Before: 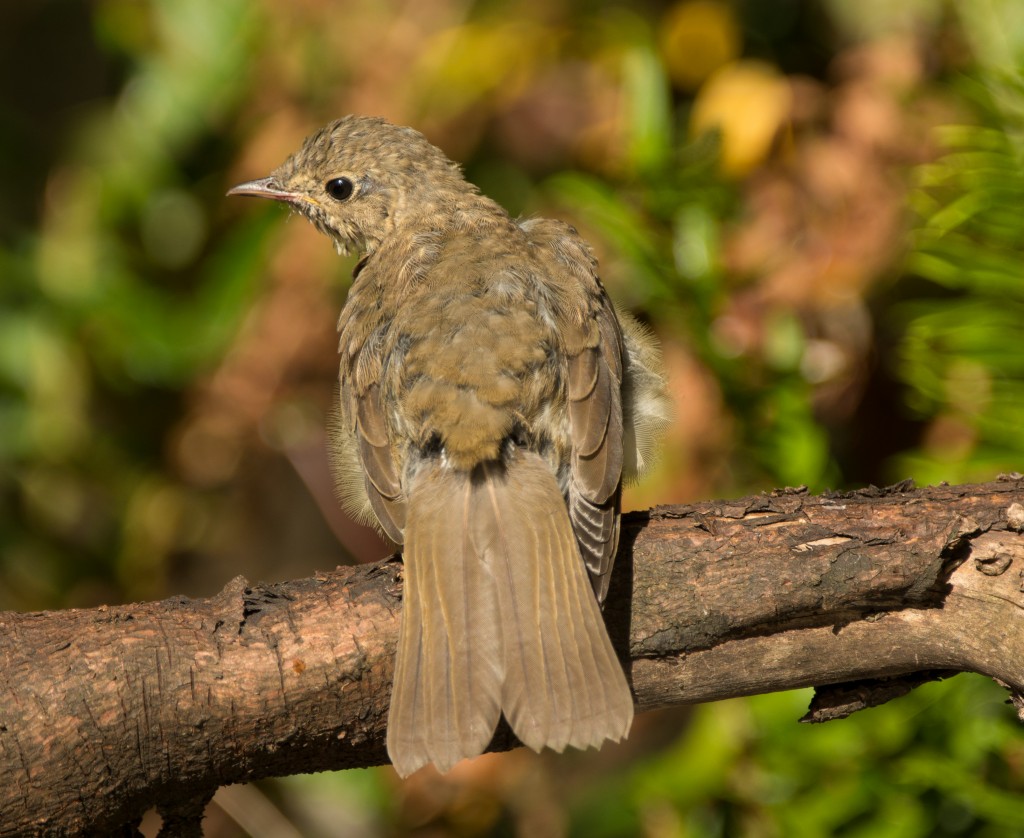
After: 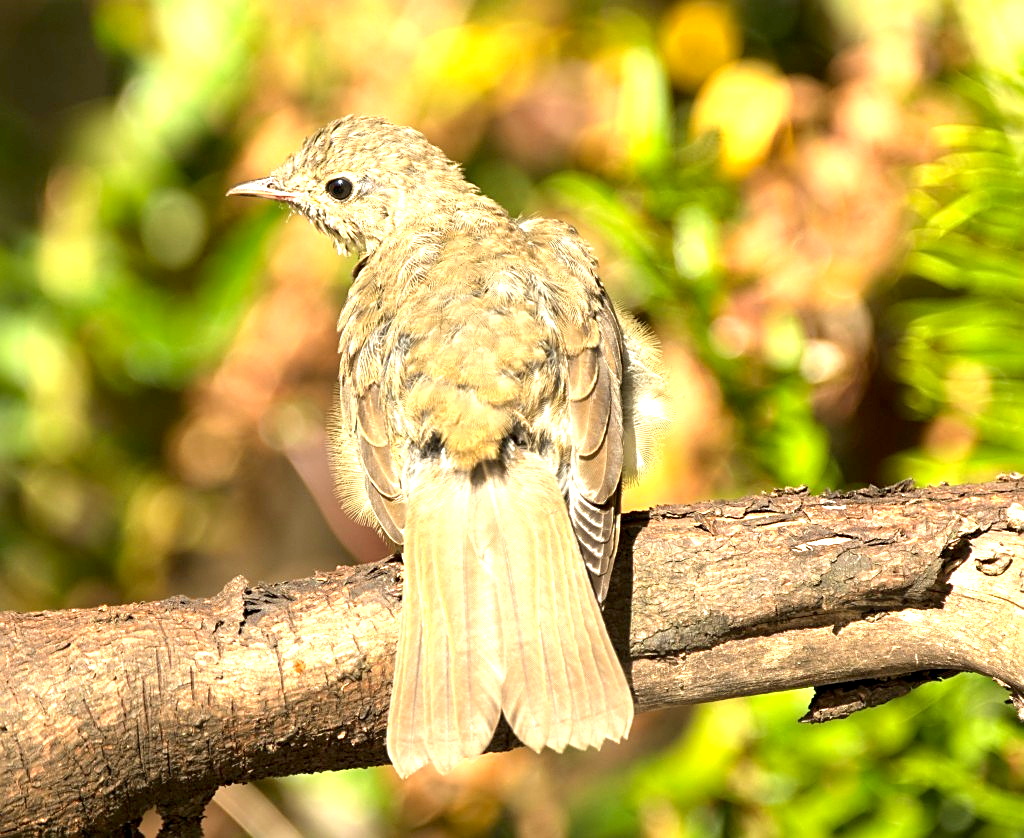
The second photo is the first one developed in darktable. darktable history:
sharpen: on, module defaults
exposure: black level correction 0.001, exposure 1.822 EV, compensate exposure bias true, compensate highlight preservation false
